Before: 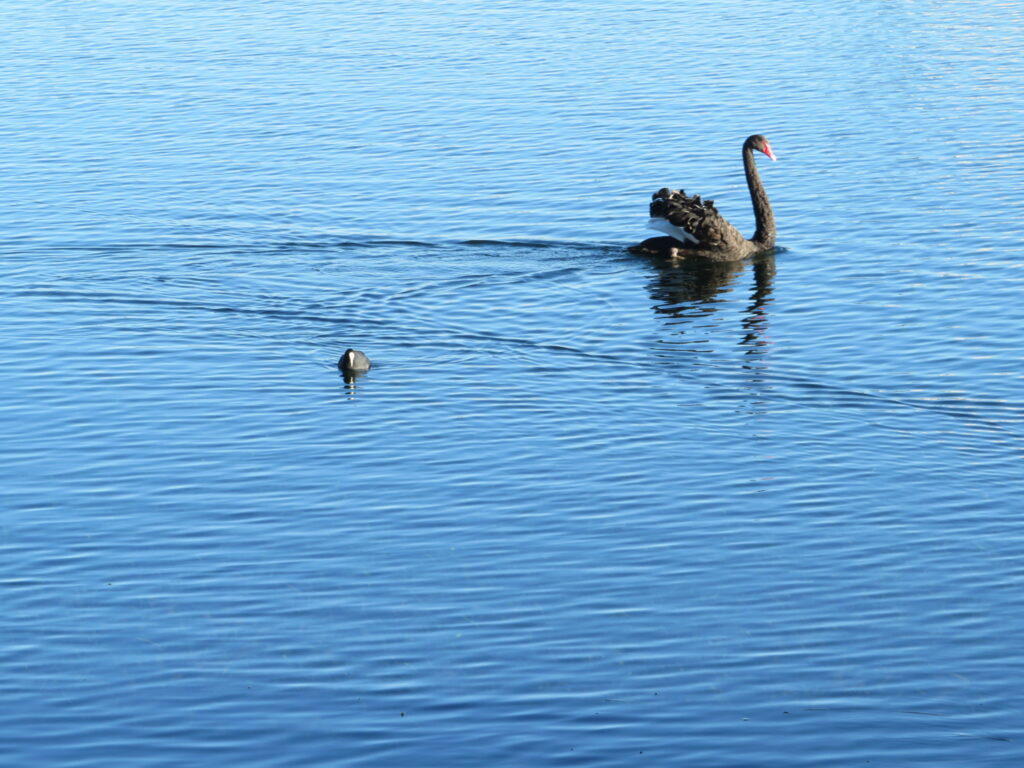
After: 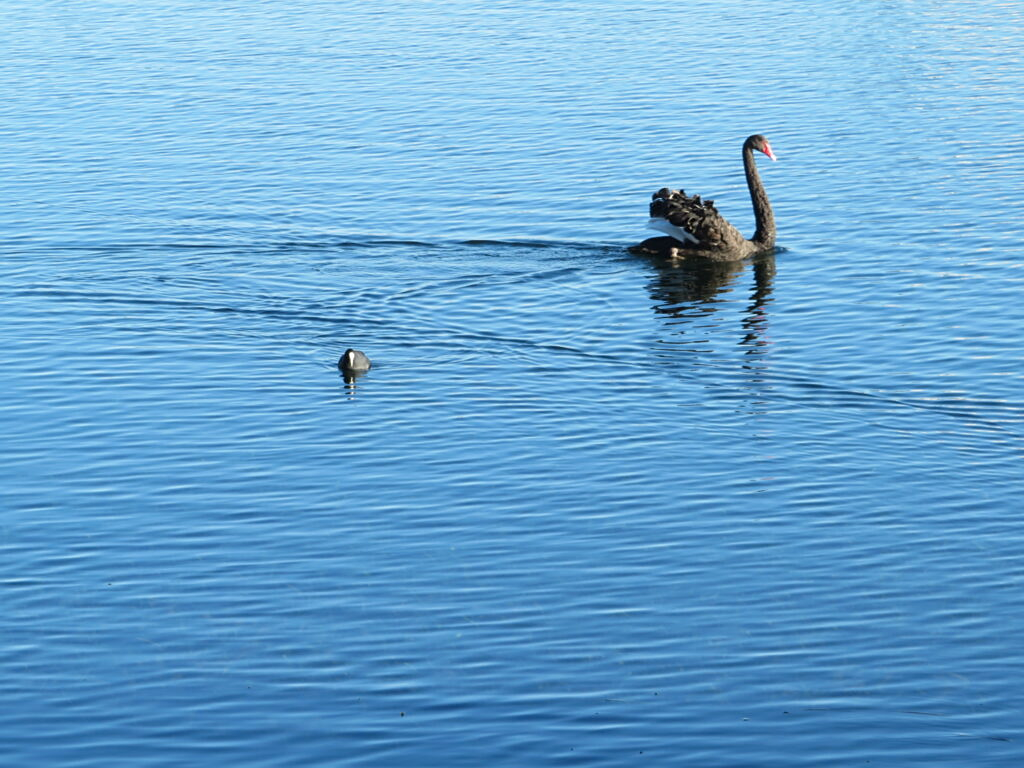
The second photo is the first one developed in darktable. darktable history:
sharpen: amount 0.2
bloom: size 13.65%, threshold 98.39%, strength 4.82%
color zones: curves: ch0 [(0, 0.5) (0.143, 0.5) (0.286, 0.5) (0.429, 0.5) (0.571, 0.5) (0.714, 0.476) (0.857, 0.5) (1, 0.5)]; ch2 [(0, 0.5) (0.143, 0.5) (0.286, 0.5) (0.429, 0.5) (0.571, 0.5) (0.714, 0.487) (0.857, 0.5) (1, 0.5)]
